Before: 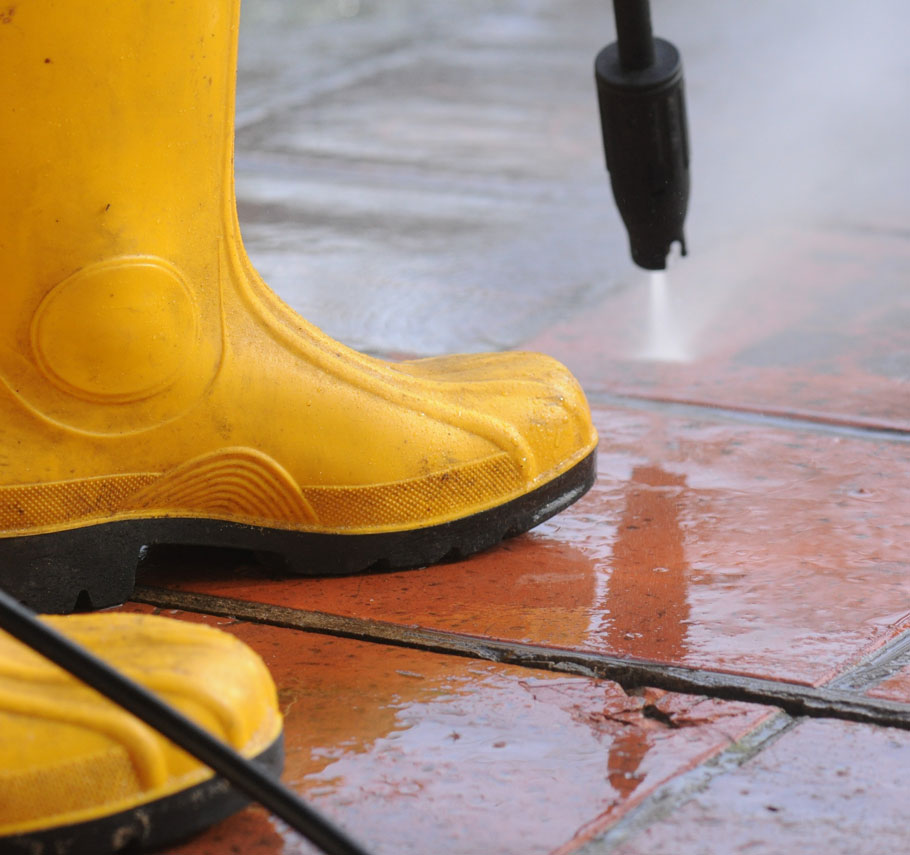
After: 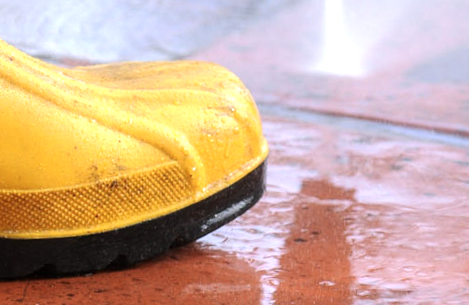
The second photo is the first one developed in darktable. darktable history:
exposure: exposure -0.064 EV, compensate highlight preservation false
crop: left 36.607%, top 34.735%, right 13.146%, bottom 30.611%
local contrast: highlights 100%, shadows 100%, detail 120%, midtone range 0.2
rotate and perspective: rotation 1.72°, automatic cropping off
tone equalizer: -8 EV -0.75 EV, -7 EV -0.7 EV, -6 EV -0.6 EV, -5 EV -0.4 EV, -3 EV 0.4 EV, -2 EV 0.6 EV, -1 EV 0.7 EV, +0 EV 0.75 EV, edges refinement/feathering 500, mask exposure compensation -1.57 EV, preserve details no
color calibration: illuminant as shot in camera, x 0.358, y 0.373, temperature 4628.91 K
